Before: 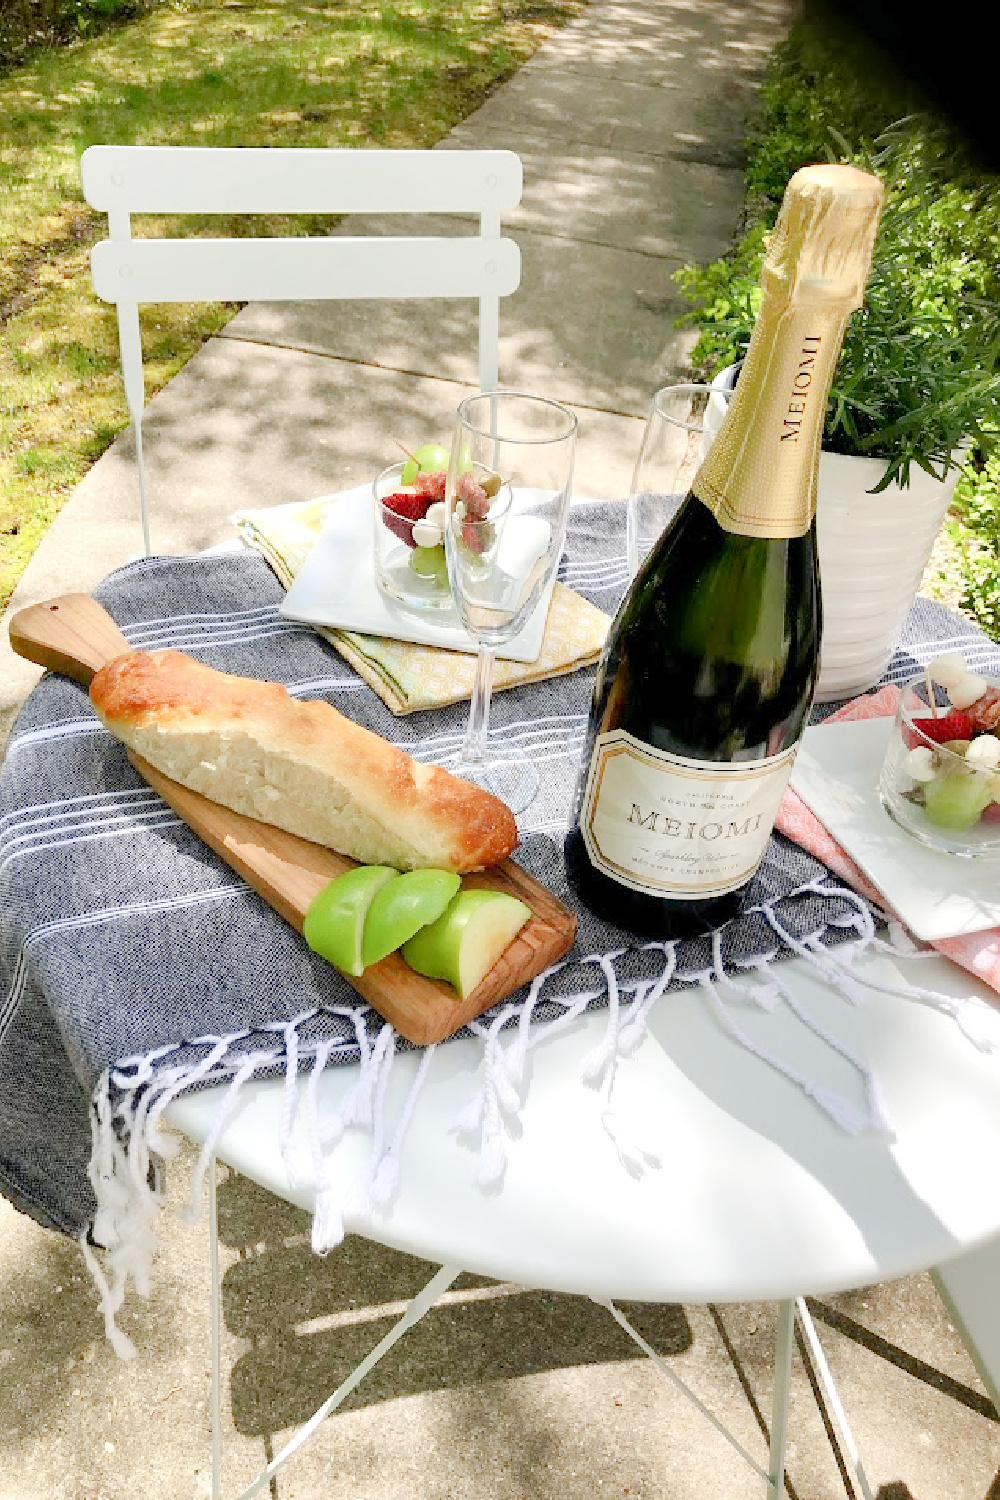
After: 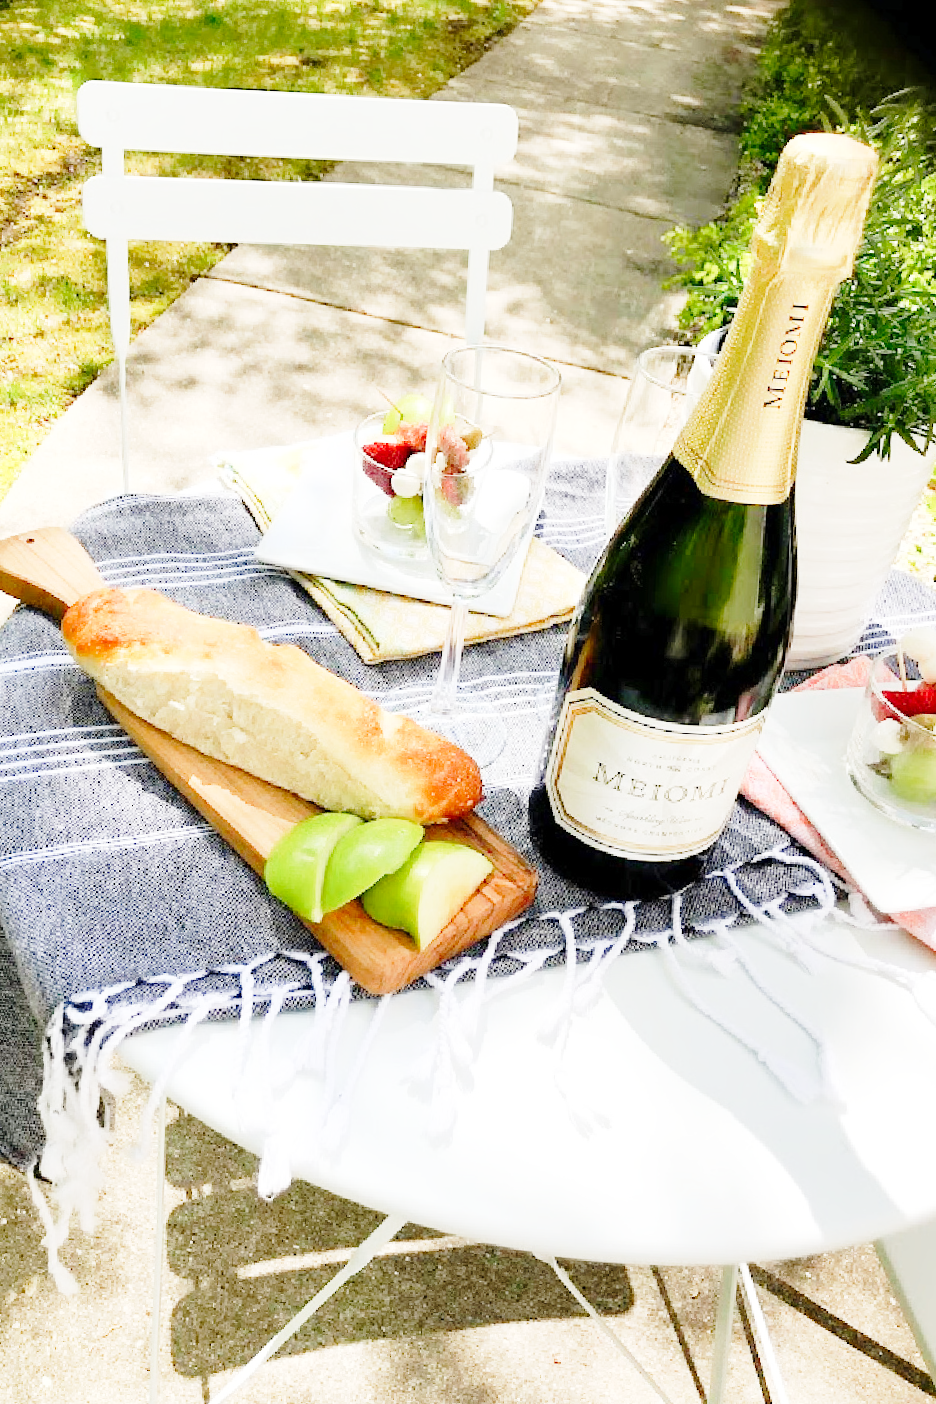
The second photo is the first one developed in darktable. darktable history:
crop and rotate: angle -2.63°
base curve: curves: ch0 [(0, 0) (0.028, 0.03) (0.121, 0.232) (0.46, 0.748) (0.859, 0.968) (1, 1)], preserve colors none
